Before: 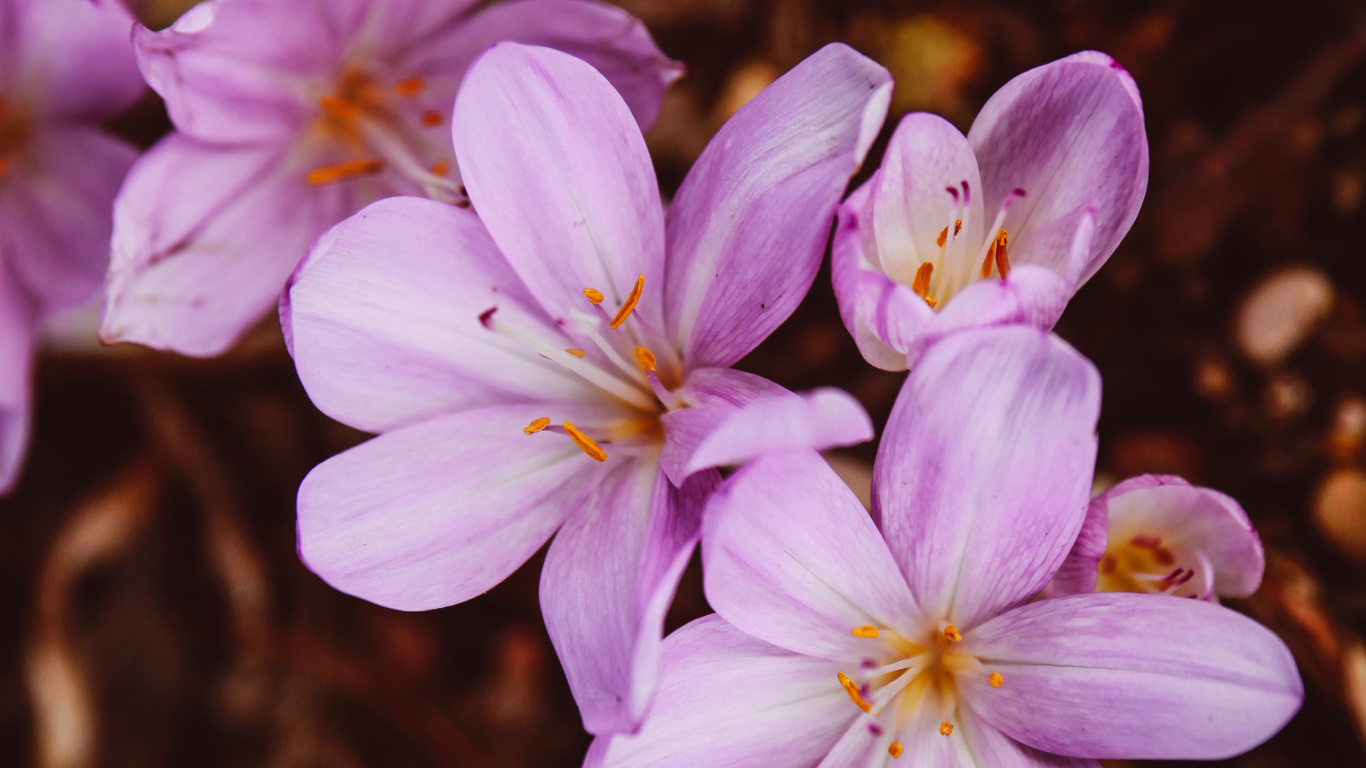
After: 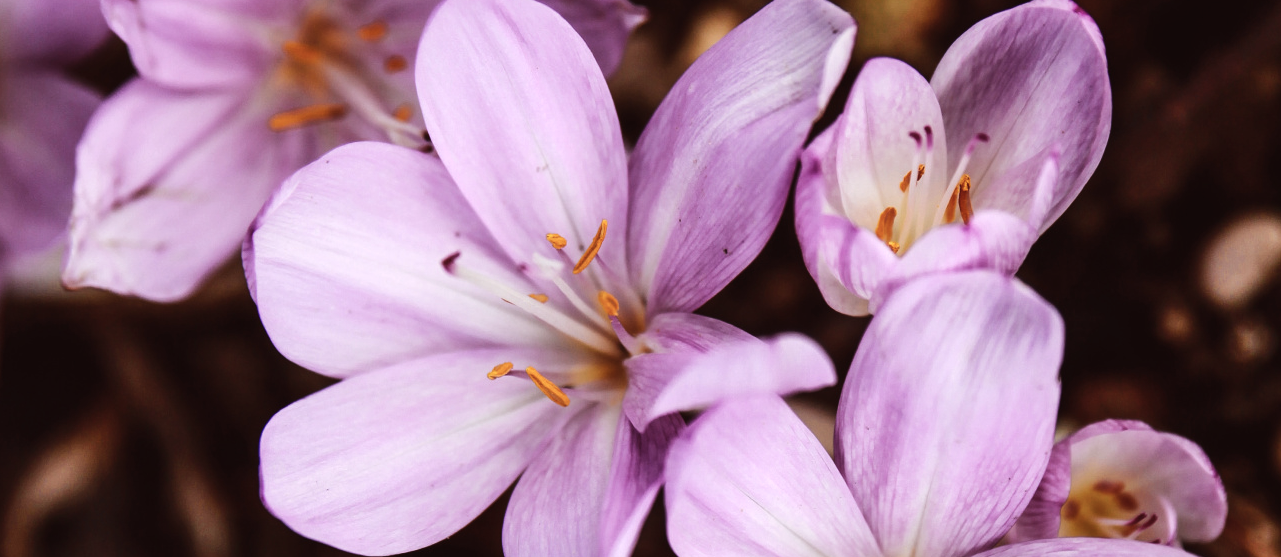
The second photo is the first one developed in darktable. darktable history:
crop: left 2.737%, top 7.287%, right 3.421%, bottom 20.179%
tone equalizer: -8 EV -0.417 EV, -7 EV -0.389 EV, -6 EV -0.333 EV, -5 EV -0.222 EV, -3 EV 0.222 EV, -2 EV 0.333 EV, -1 EV 0.389 EV, +0 EV 0.417 EV, edges refinement/feathering 500, mask exposure compensation -1.57 EV, preserve details no
contrast brightness saturation: contrast 0.06, brightness -0.01, saturation -0.23
